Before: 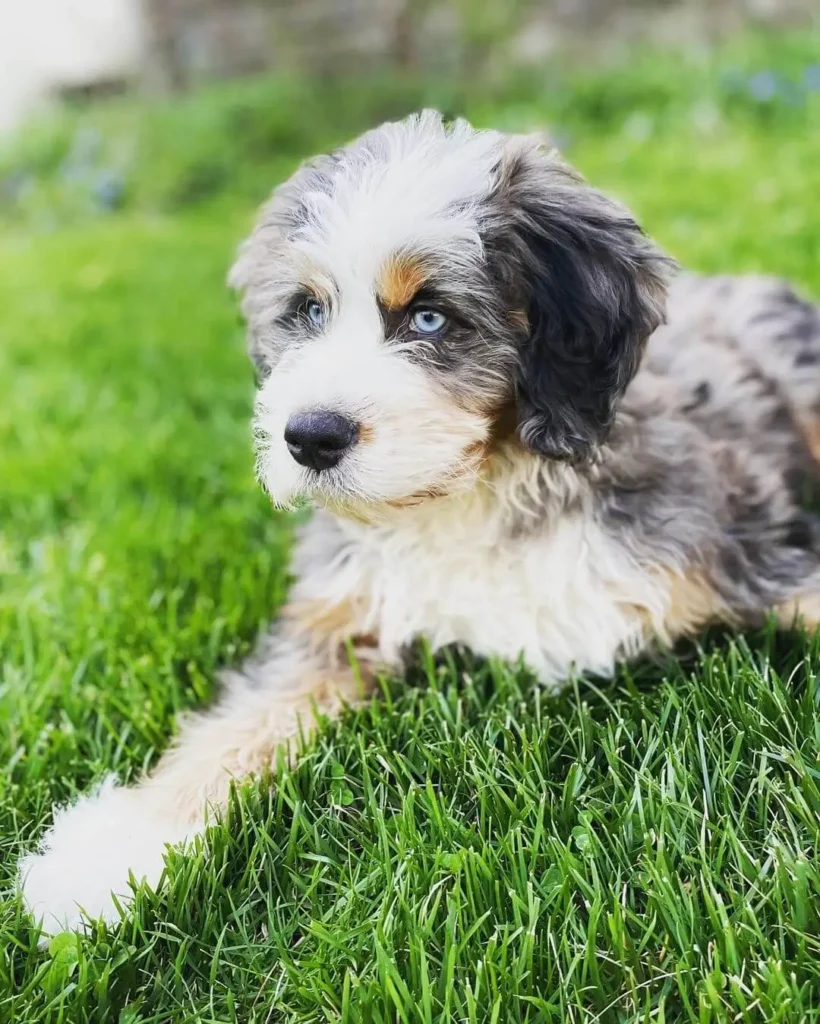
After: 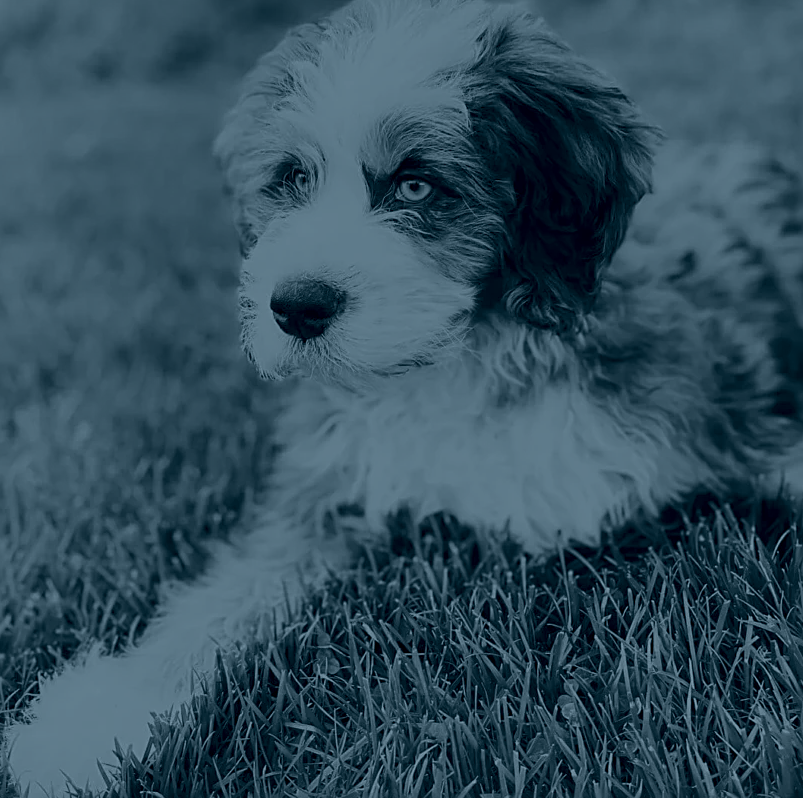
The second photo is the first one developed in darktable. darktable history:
crop and rotate: left 1.814%, top 12.818%, right 0.25%, bottom 9.225%
sharpen: on, module defaults
colorize: hue 194.4°, saturation 29%, source mix 61.75%, lightness 3.98%, version 1
